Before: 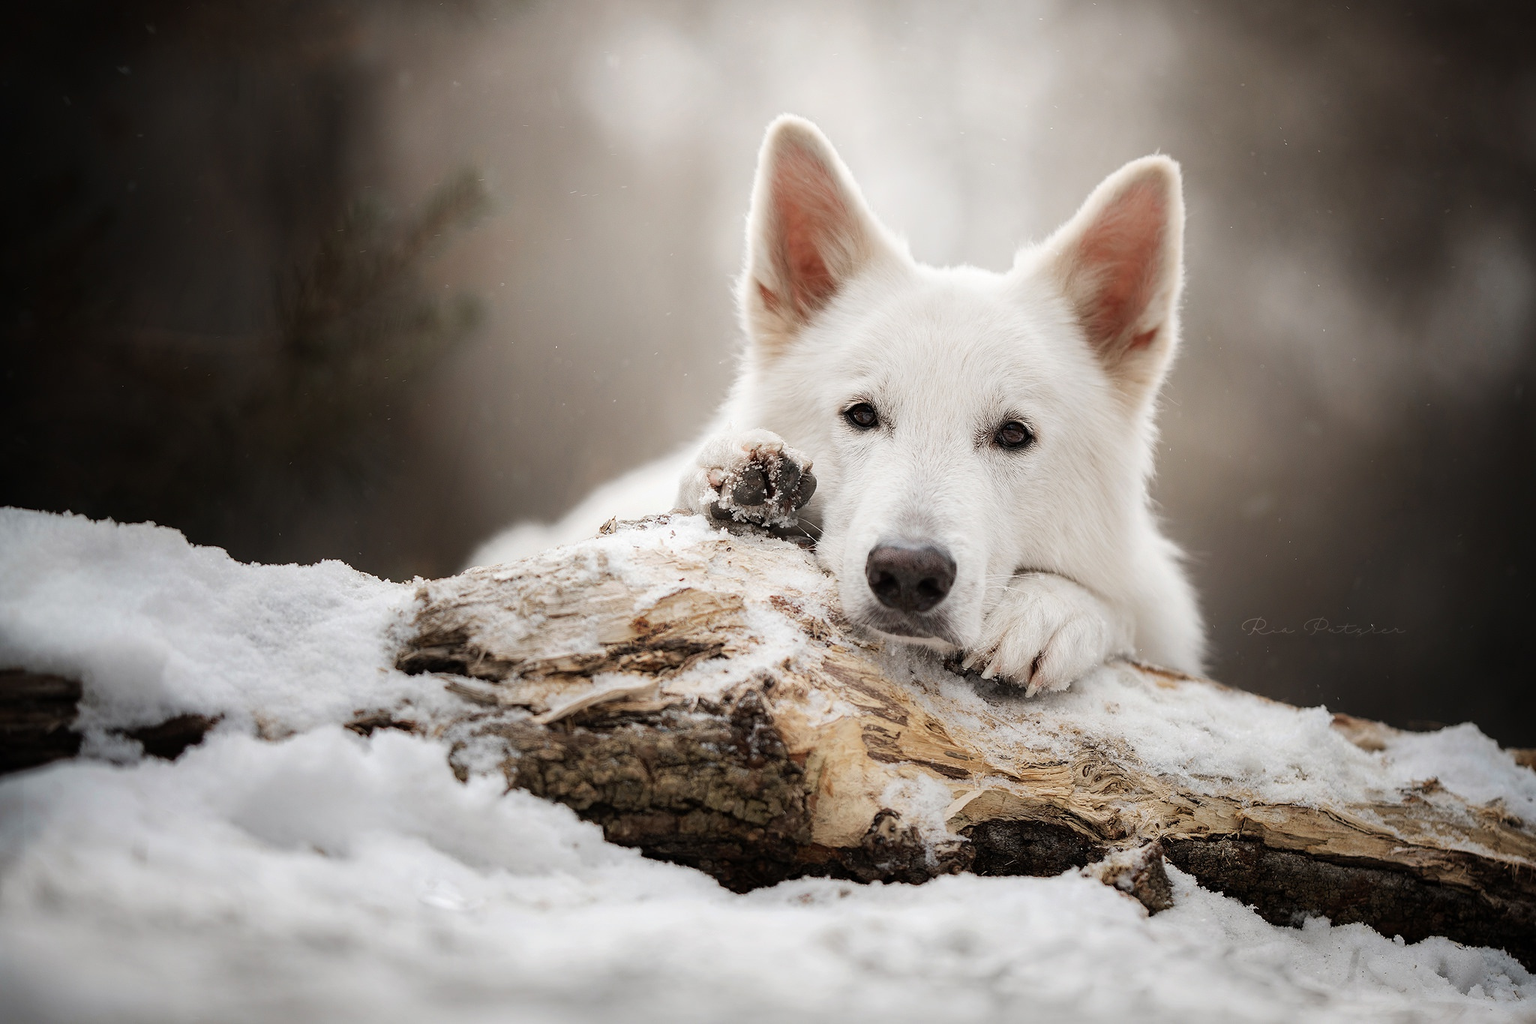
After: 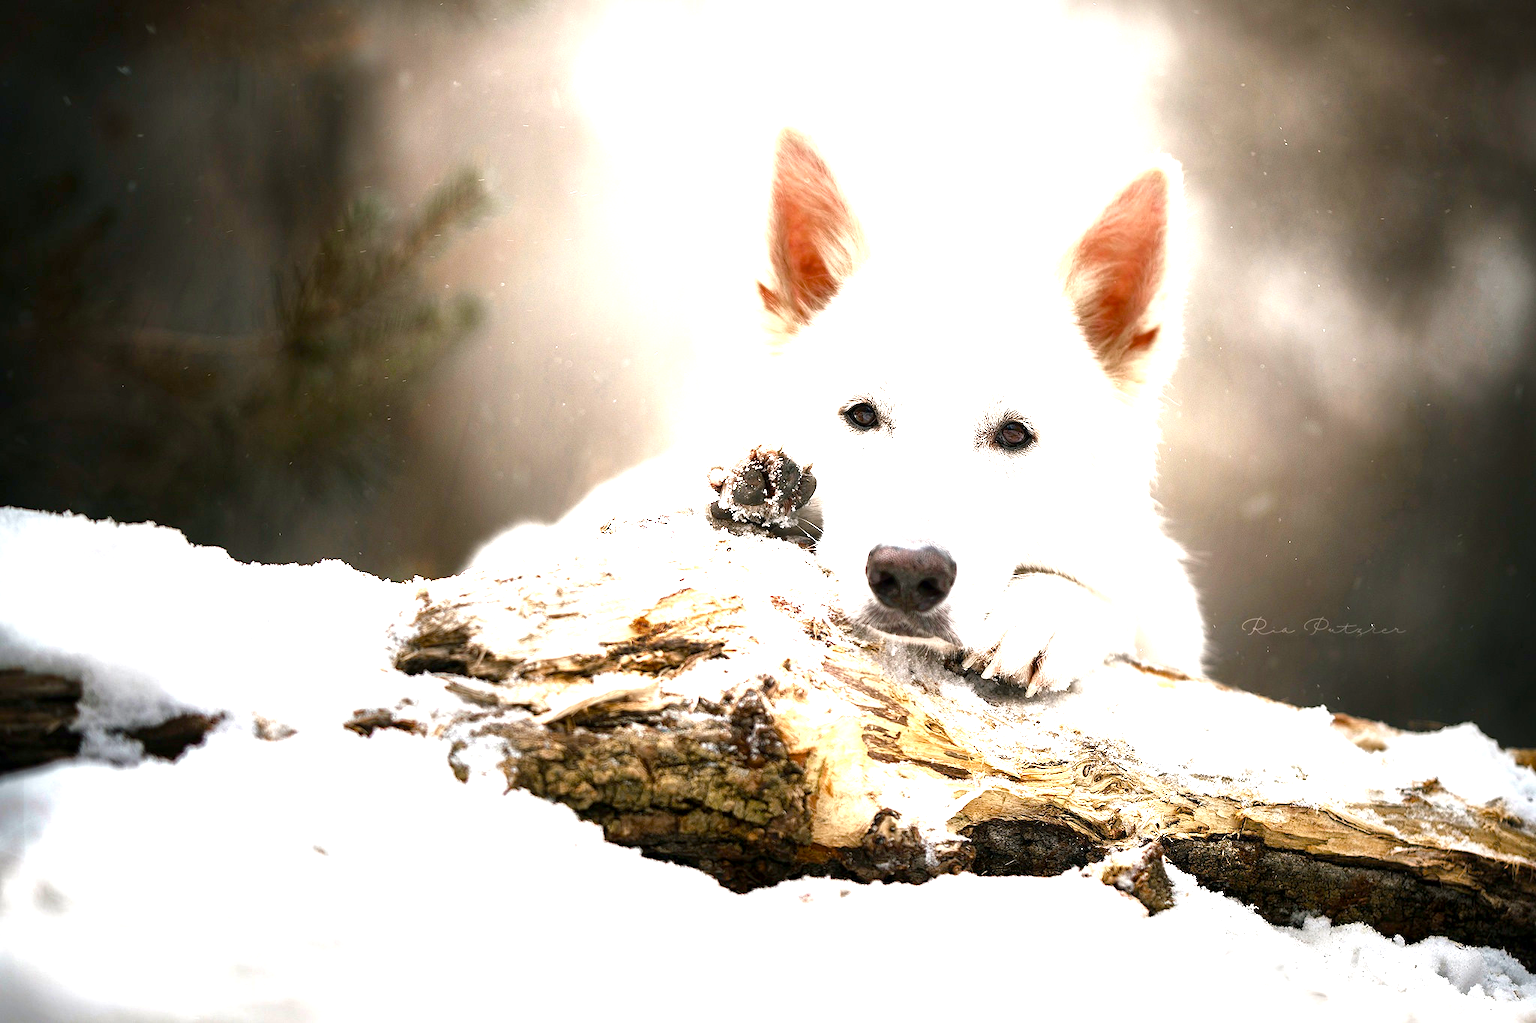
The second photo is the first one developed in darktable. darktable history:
local contrast: mode bilateral grid, contrast 24, coarseness 60, detail 151%, midtone range 0.2
exposure: black level correction 0, exposure 1.104 EV, compensate highlight preservation false
color balance rgb: shadows lift › chroma 2.008%, shadows lift › hue 184.51°, perceptual saturation grading › global saturation 35.019%, perceptual saturation grading › highlights -25.65%, perceptual saturation grading › shadows 49.788%, perceptual brilliance grading › highlights 11.533%, global vibrance 20%
